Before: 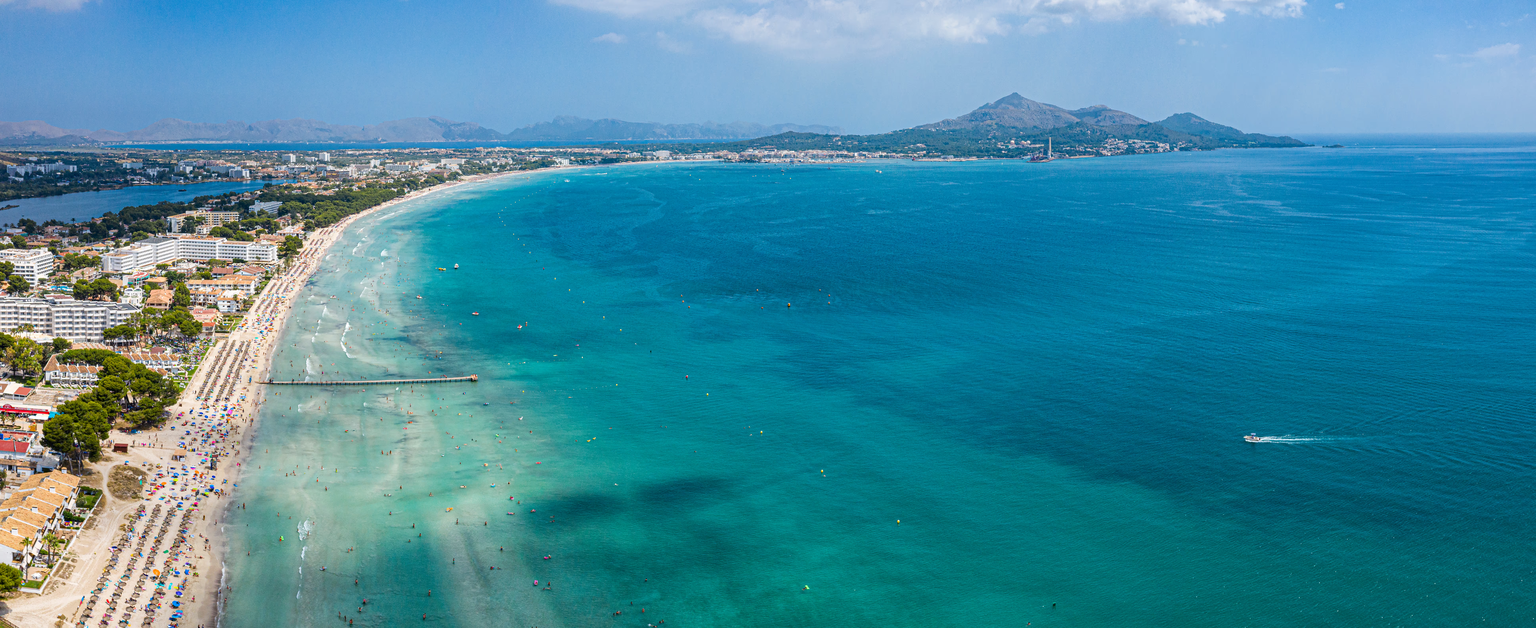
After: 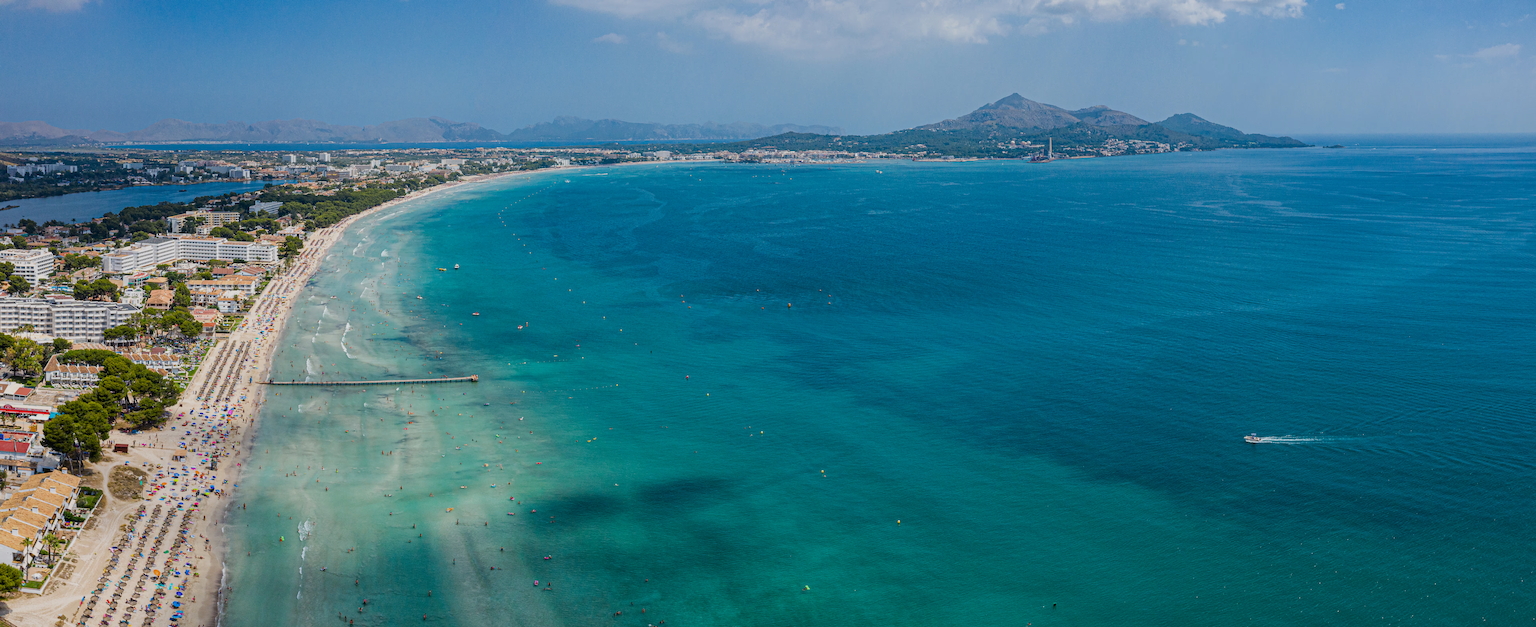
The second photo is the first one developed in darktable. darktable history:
exposure: exposure -0.489 EV, compensate highlight preservation false
